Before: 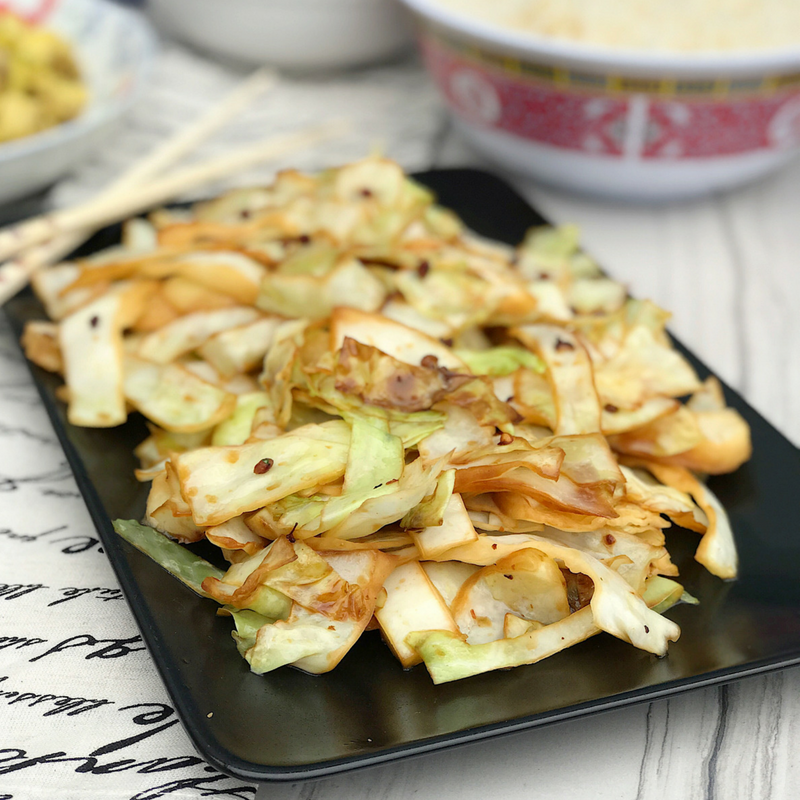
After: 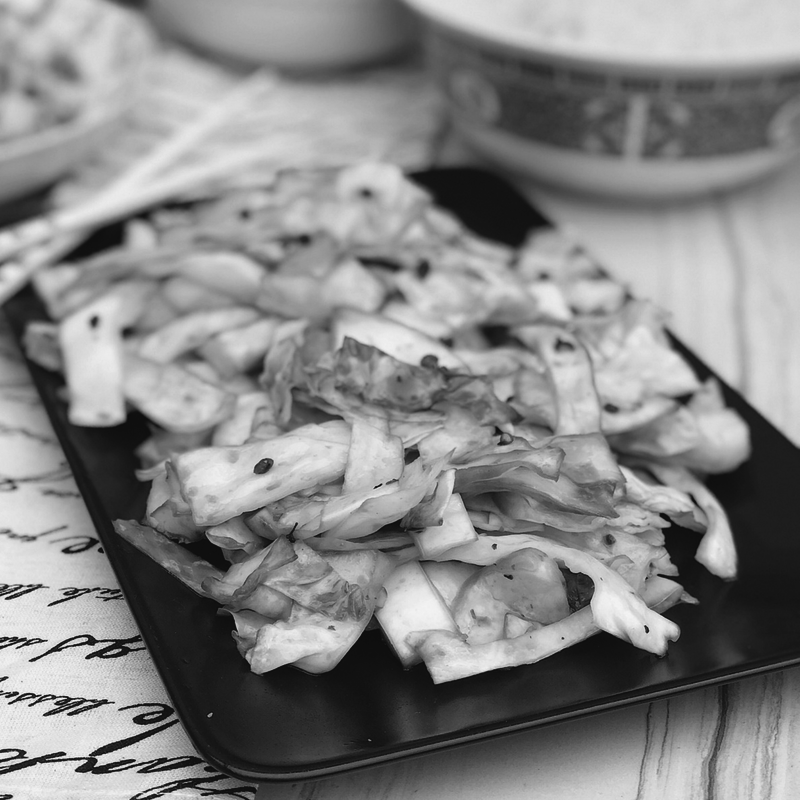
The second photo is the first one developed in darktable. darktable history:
monochrome: on, module defaults
color balance: lift [1.016, 0.983, 1, 1.017], gamma [0.78, 1.018, 1.043, 0.957], gain [0.786, 1.063, 0.937, 1.017], input saturation 118.26%, contrast 13.43%, contrast fulcrum 21.62%, output saturation 82.76%
